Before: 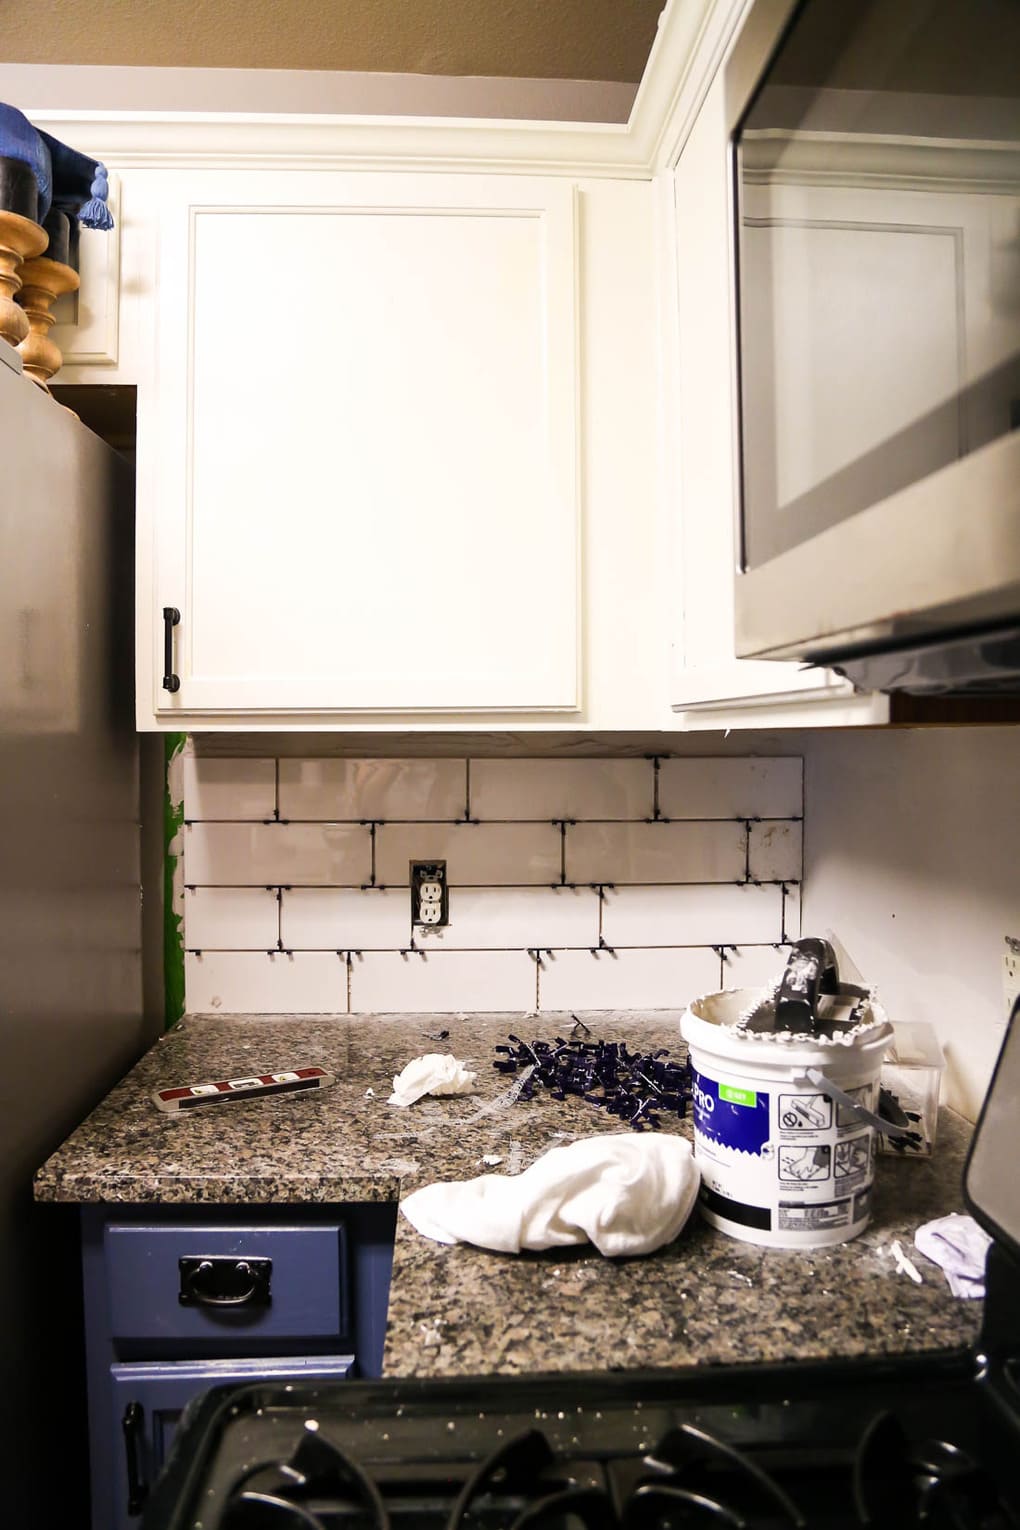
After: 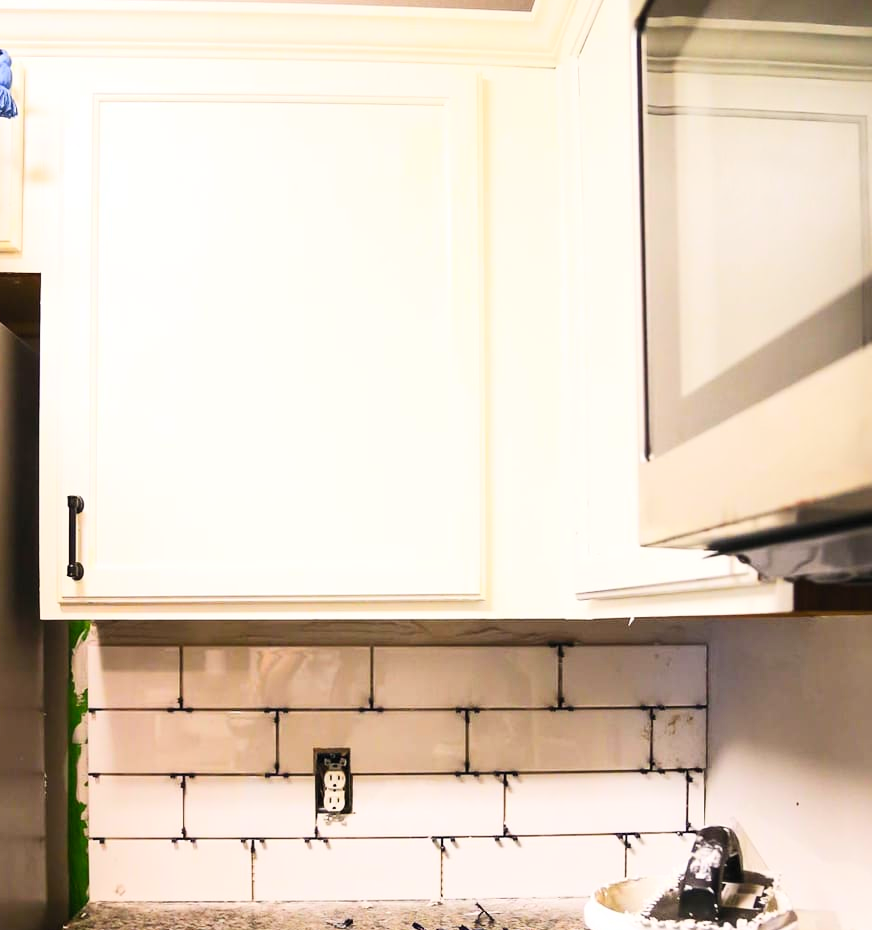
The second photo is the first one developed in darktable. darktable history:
crop and rotate: left 9.459%, top 7.357%, right 4.963%, bottom 31.859%
tone curve: curves: ch0 [(0, 0) (0.08, 0.069) (0.4, 0.391) (0.6, 0.609) (0.92, 0.93) (1, 1)], preserve colors none
contrast brightness saturation: contrast 0.239, brightness 0.248, saturation 0.389
